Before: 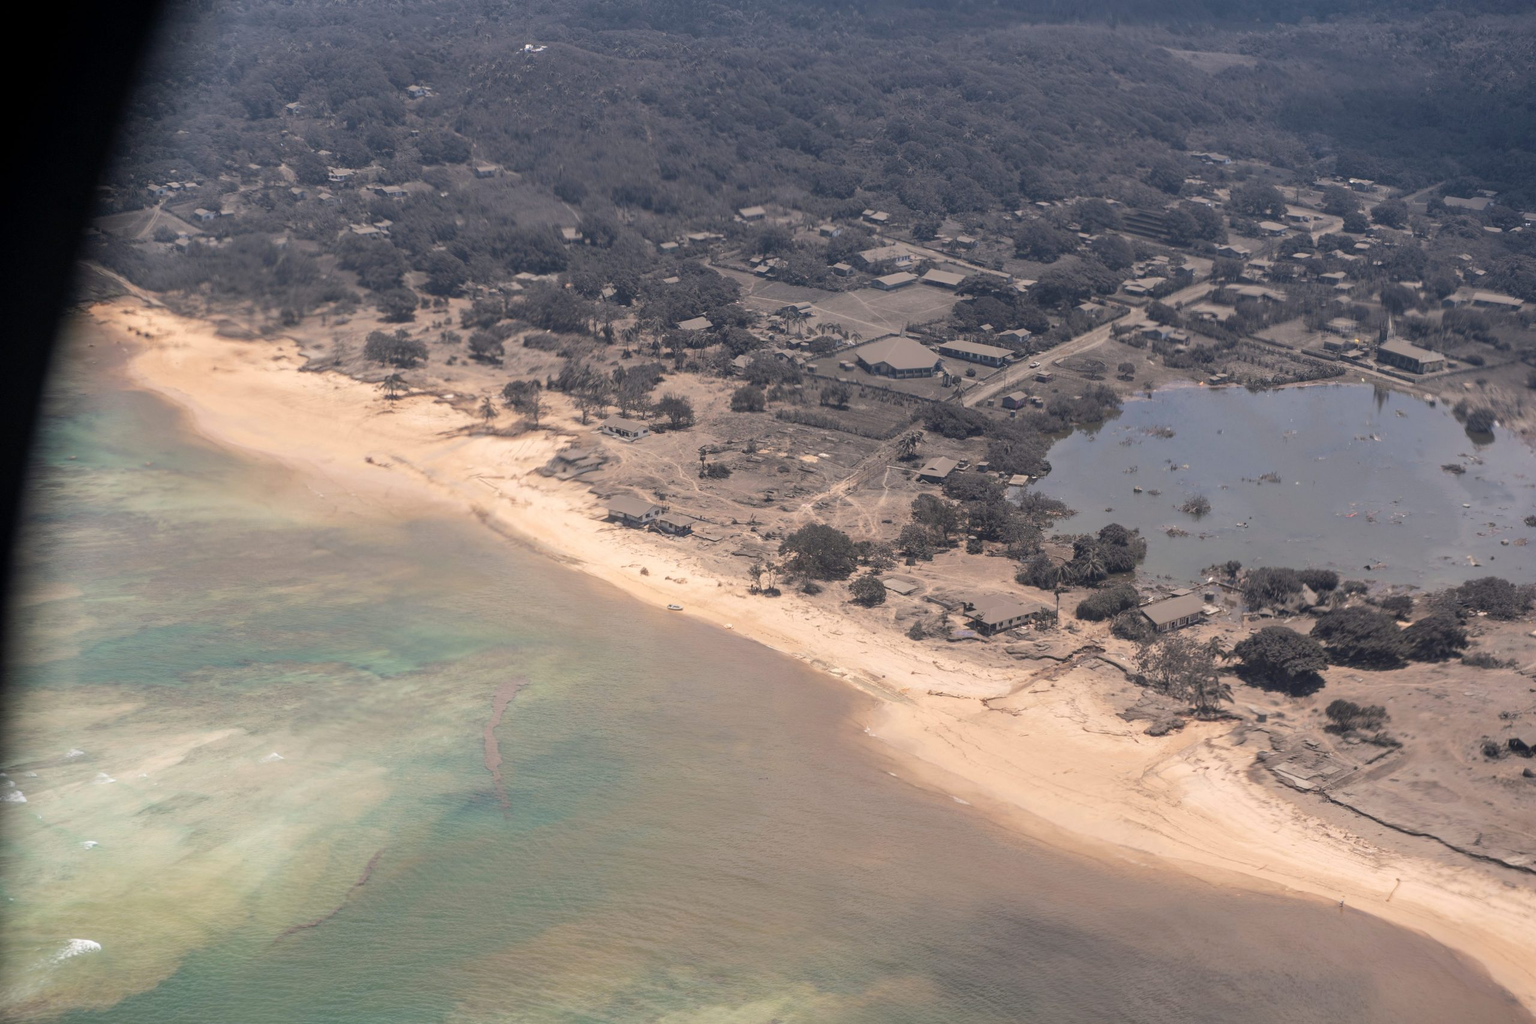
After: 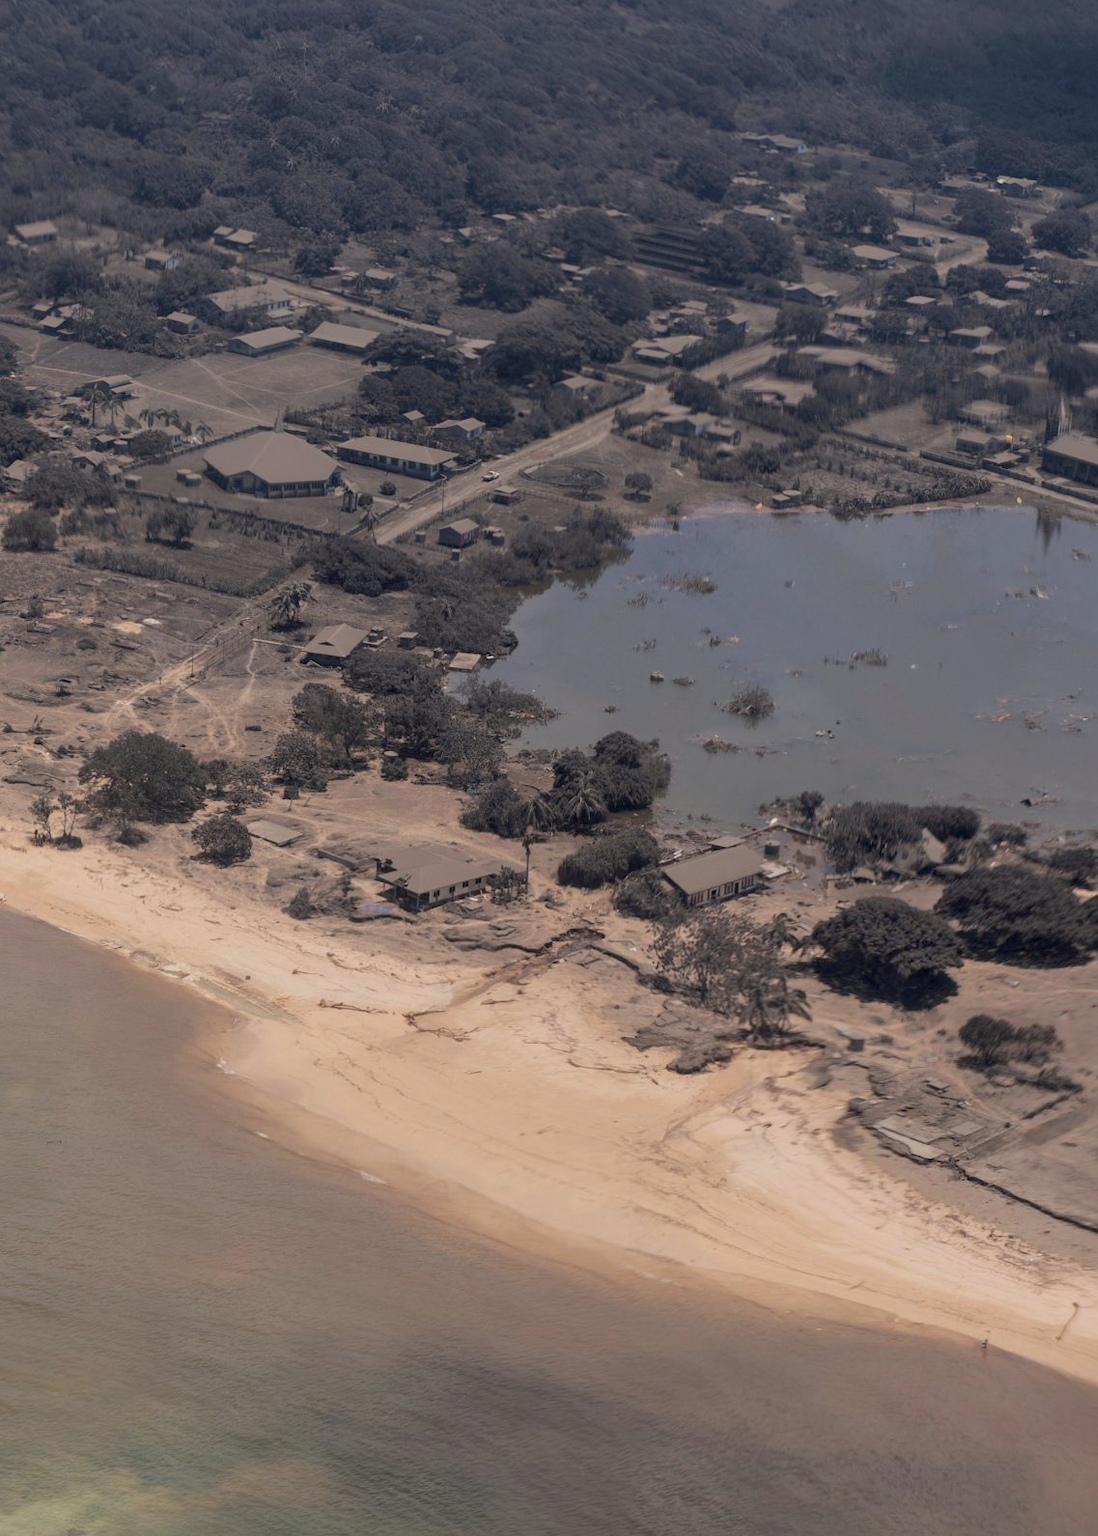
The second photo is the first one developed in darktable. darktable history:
exposure: black level correction 0.011, exposure -0.471 EV, compensate highlight preservation false
crop: left 47.531%, top 6.751%, right 8.01%
